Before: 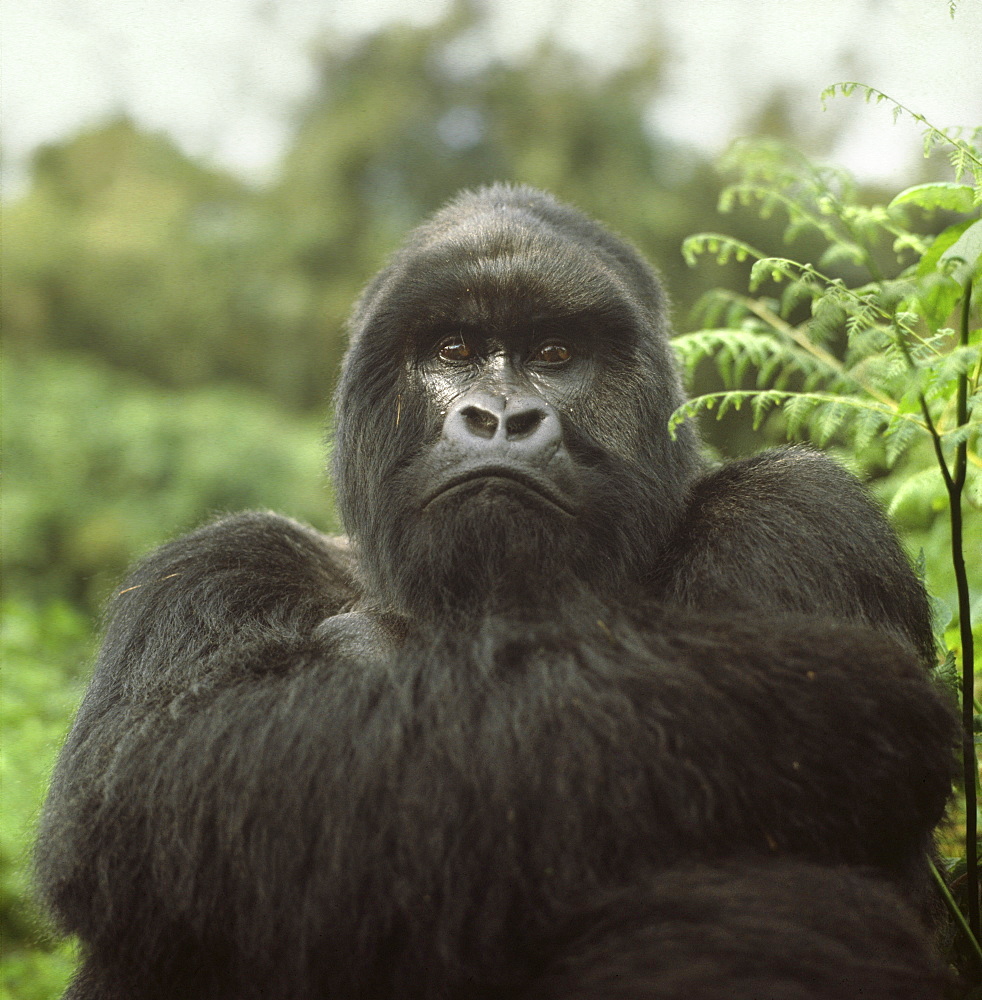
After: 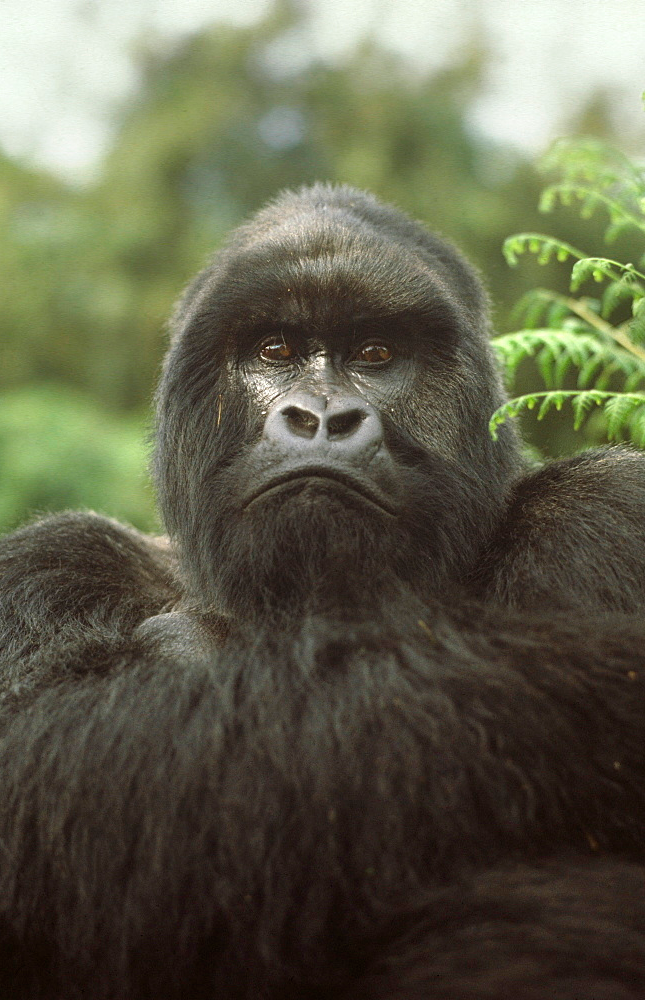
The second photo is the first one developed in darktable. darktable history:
crop and rotate: left 18.241%, right 16.059%
